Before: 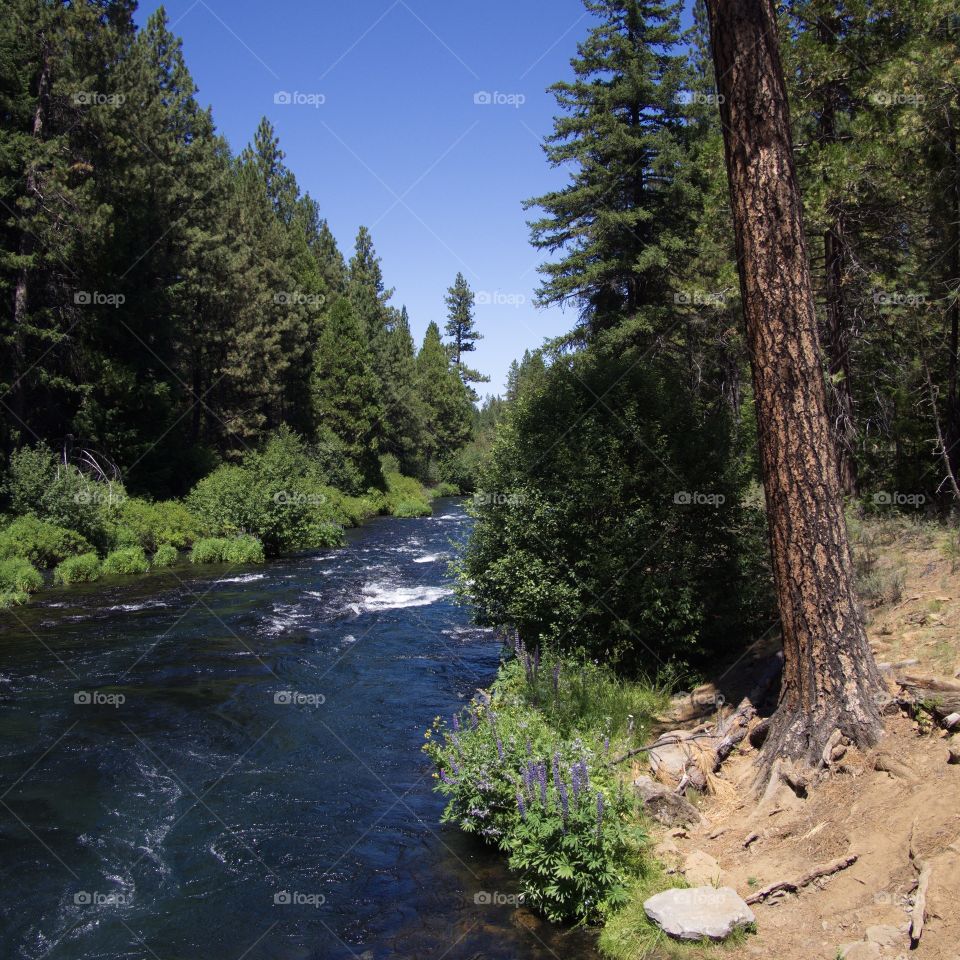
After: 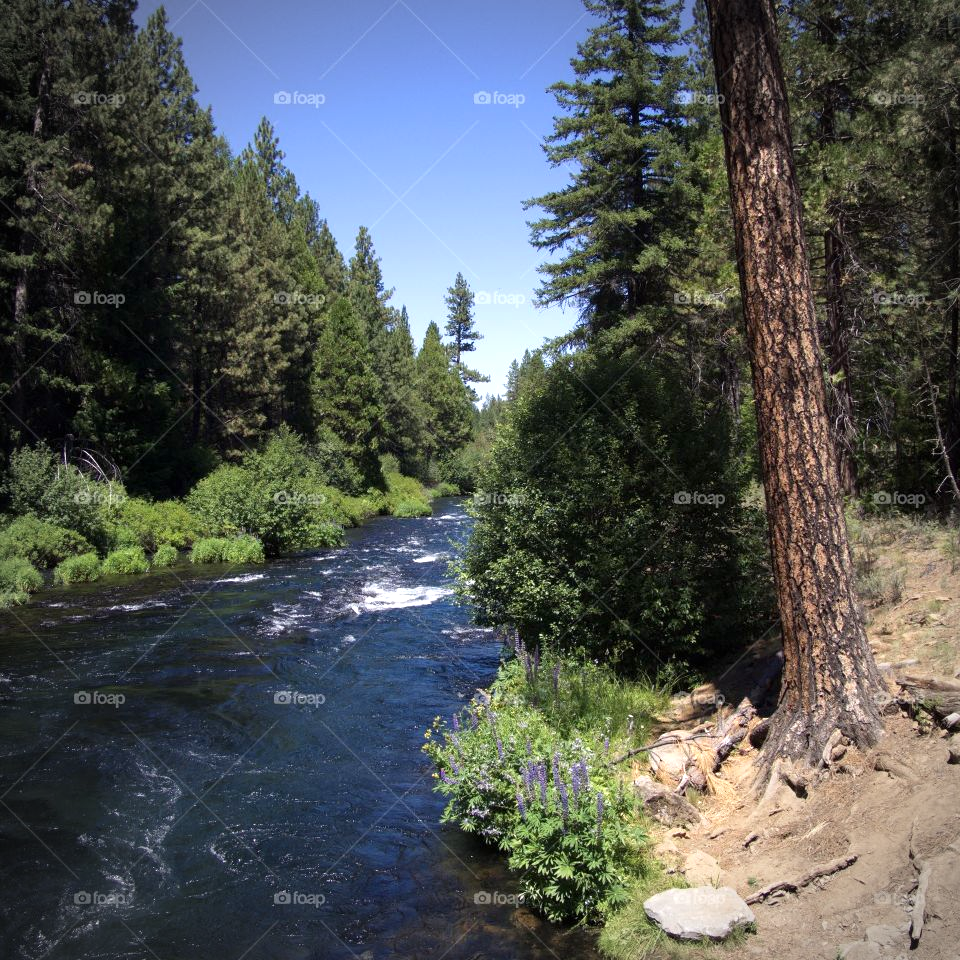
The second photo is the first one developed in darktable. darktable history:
exposure: black level correction 0.001, exposure 0.499 EV, compensate highlight preservation false
vignetting: automatic ratio true
